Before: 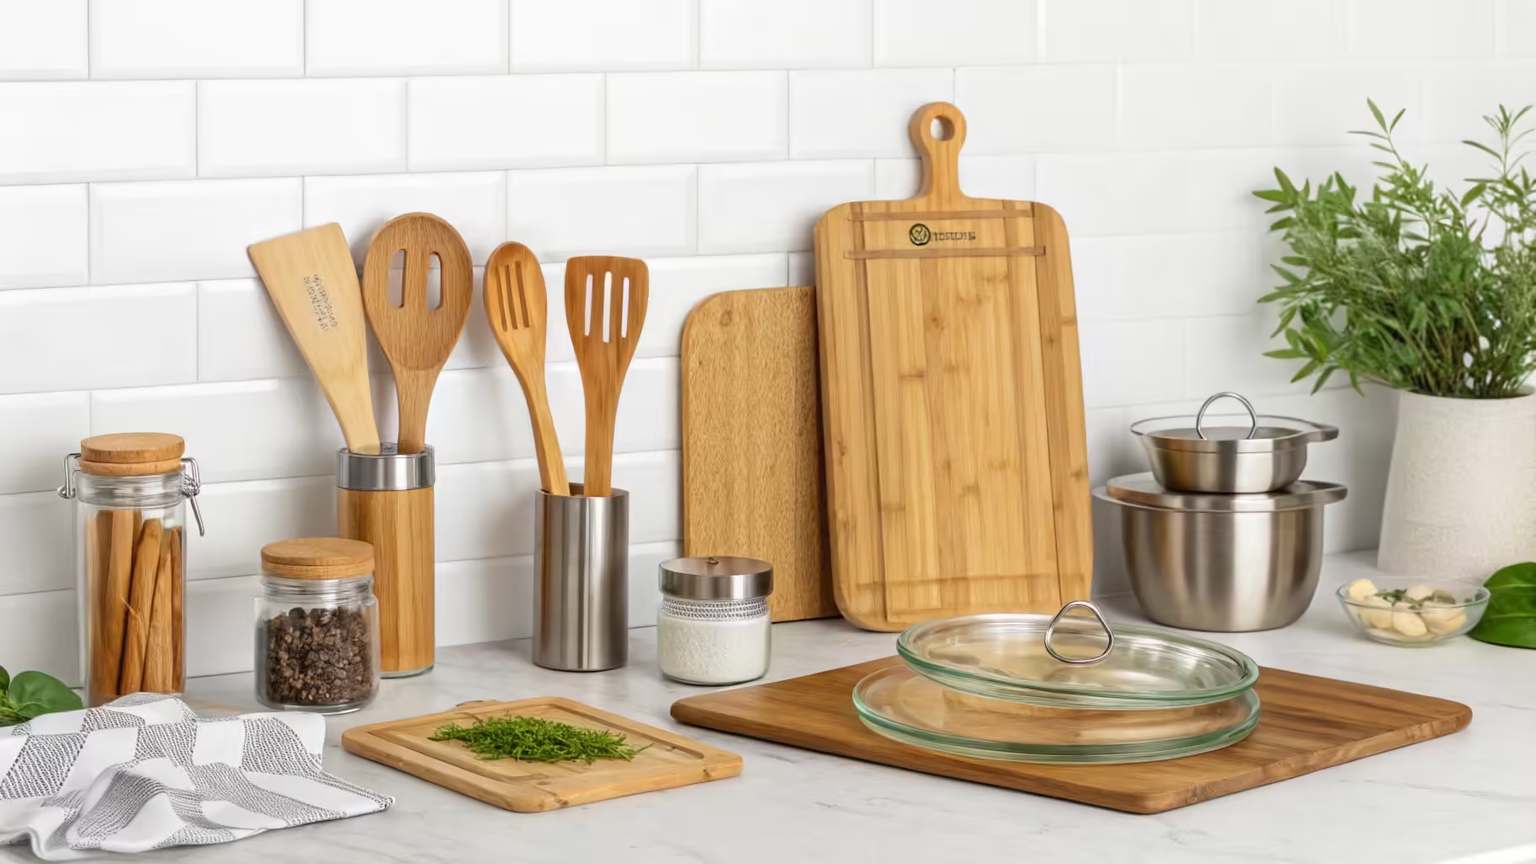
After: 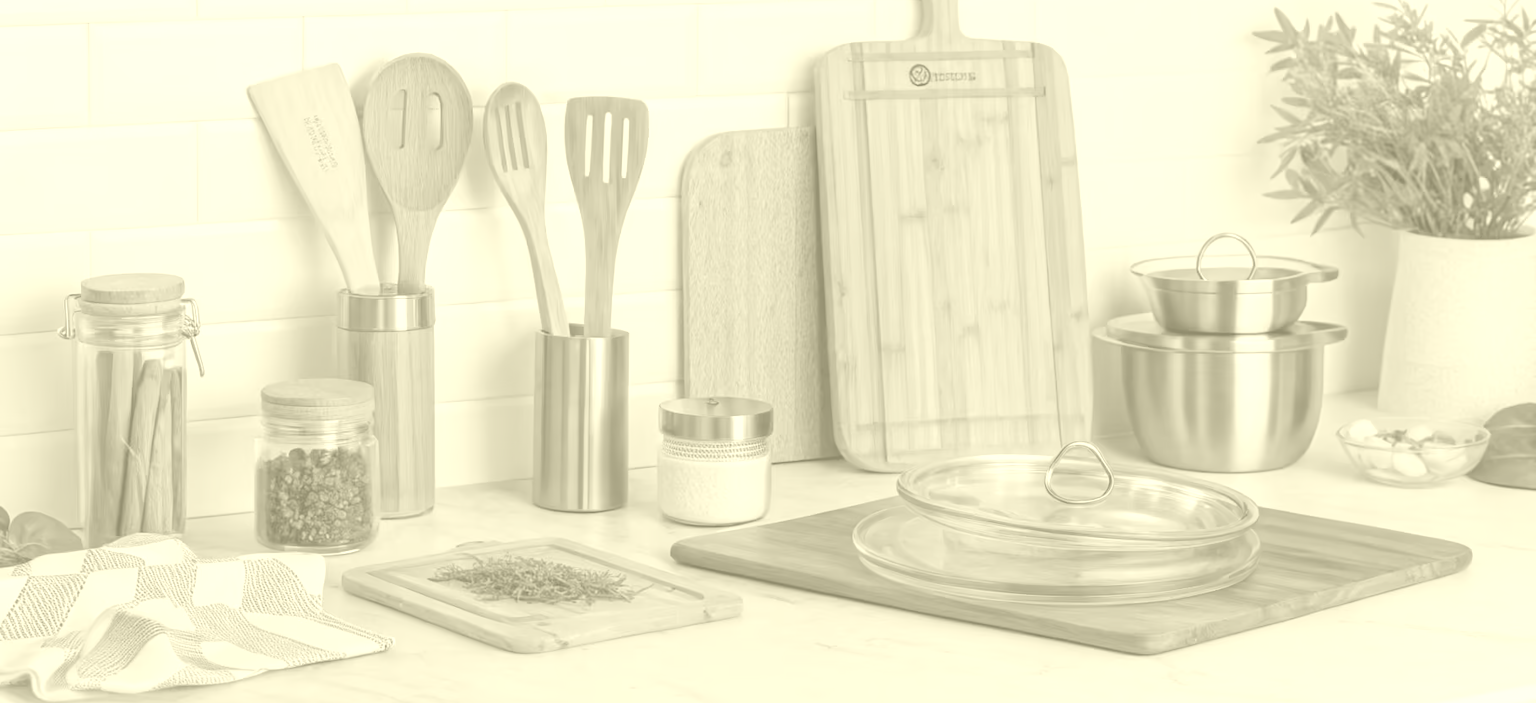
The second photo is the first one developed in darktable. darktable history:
crop and rotate: top 18.507%
colorize: hue 43.2°, saturation 40%, version 1
